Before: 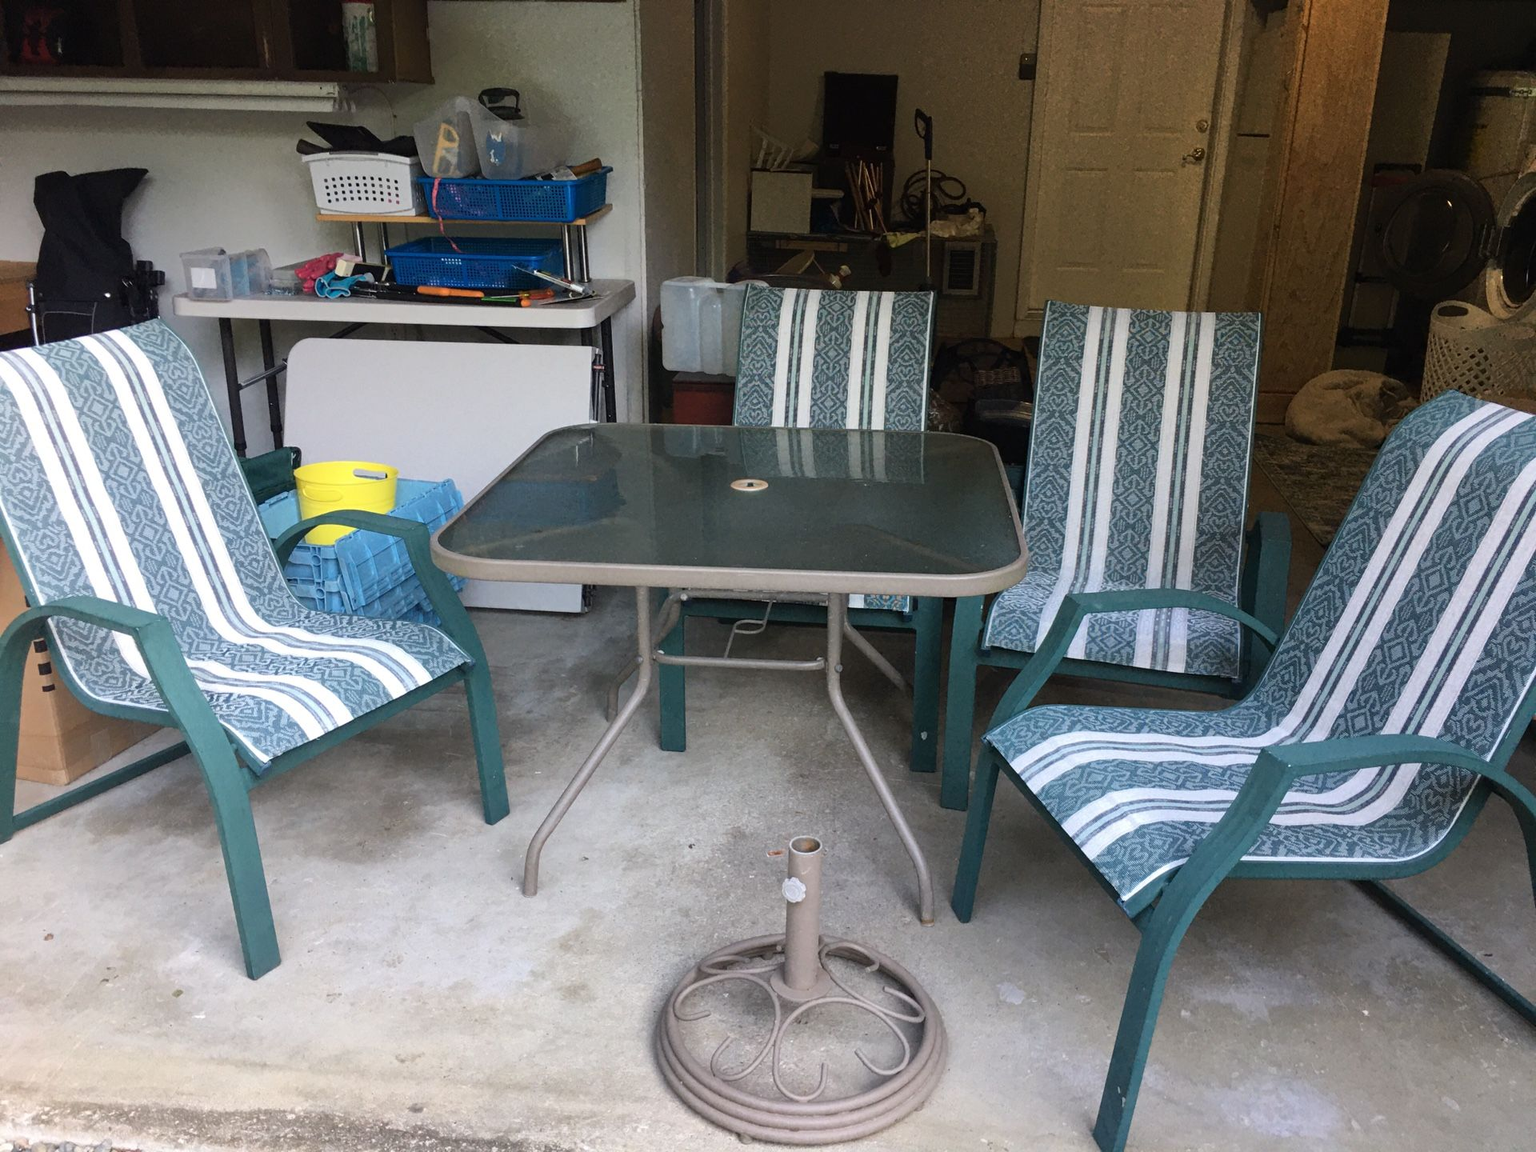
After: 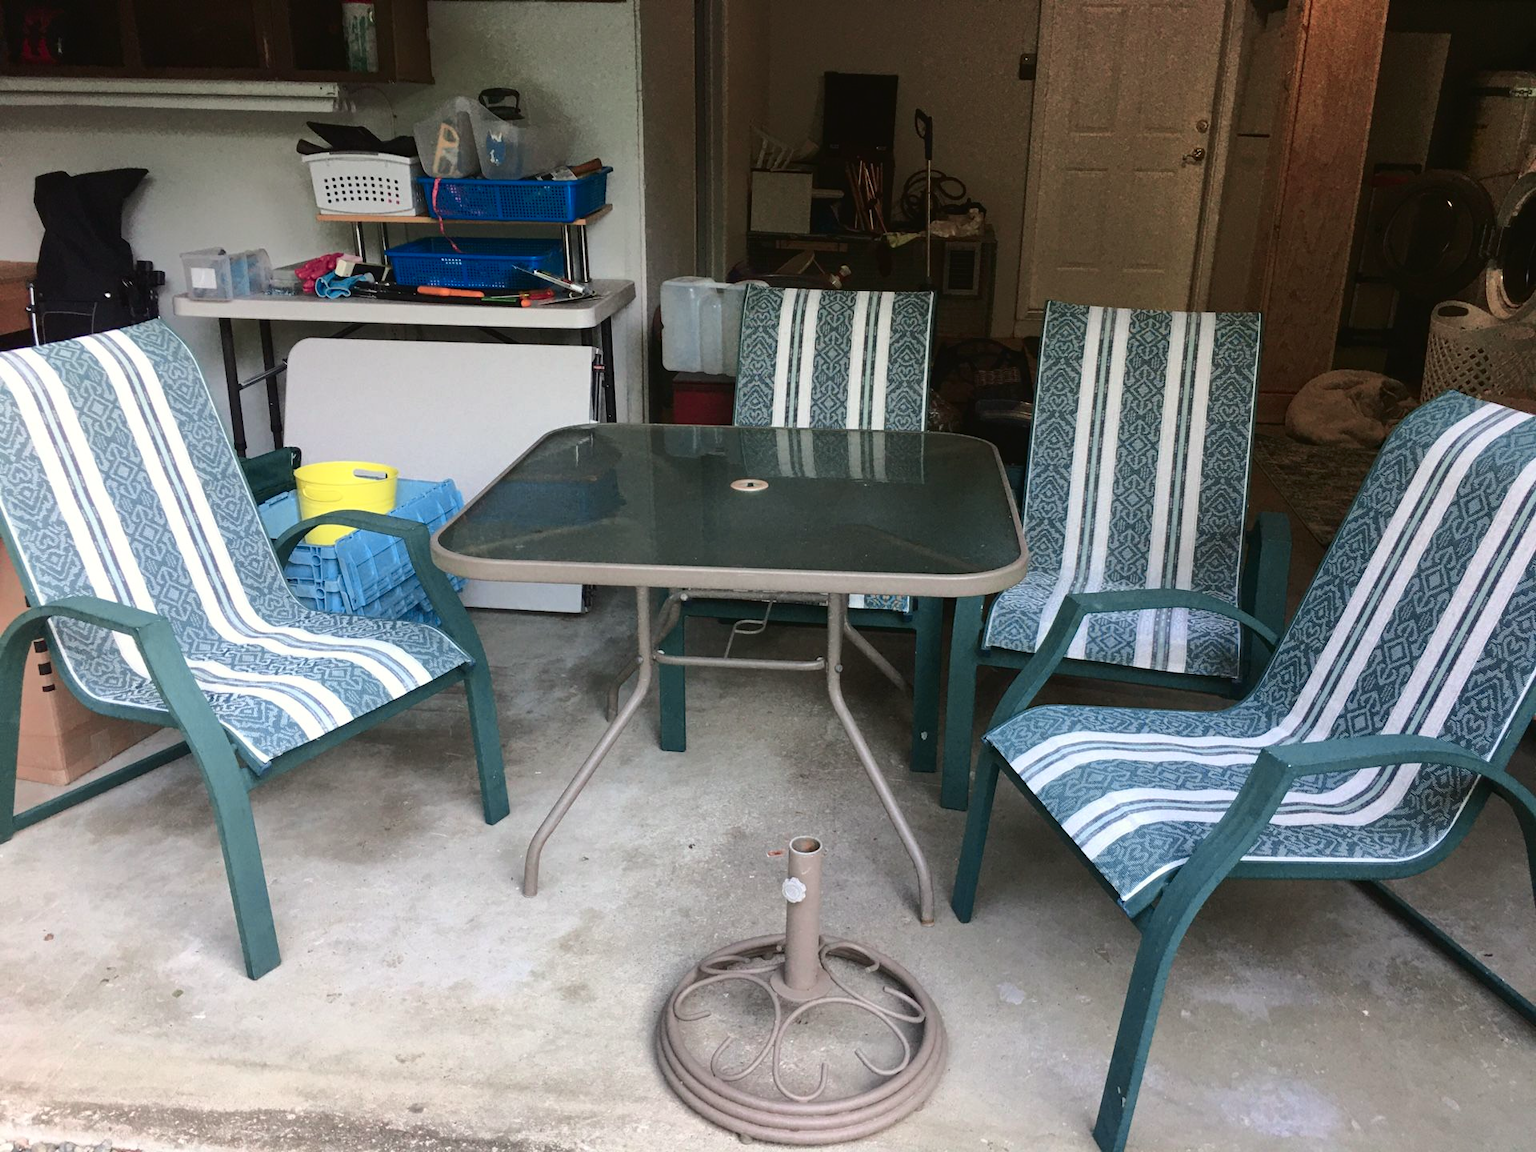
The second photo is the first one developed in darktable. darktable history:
tone curve: curves: ch0 [(0, 0.021) (0.059, 0.053) (0.212, 0.18) (0.337, 0.304) (0.495, 0.505) (0.725, 0.731) (0.89, 0.919) (1, 1)]; ch1 [(0, 0) (0.094, 0.081) (0.285, 0.299) (0.413, 0.43) (0.479, 0.475) (0.54, 0.55) (0.615, 0.65) (0.683, 0.688) (1, 1)]; ch2 [(0, 0) (0.257, 0.217) (0.434, 0.434) (0.498, 0.507) (0.599, 0.578) (1, 1)], color space Lab, independent channels, preserve colors none
